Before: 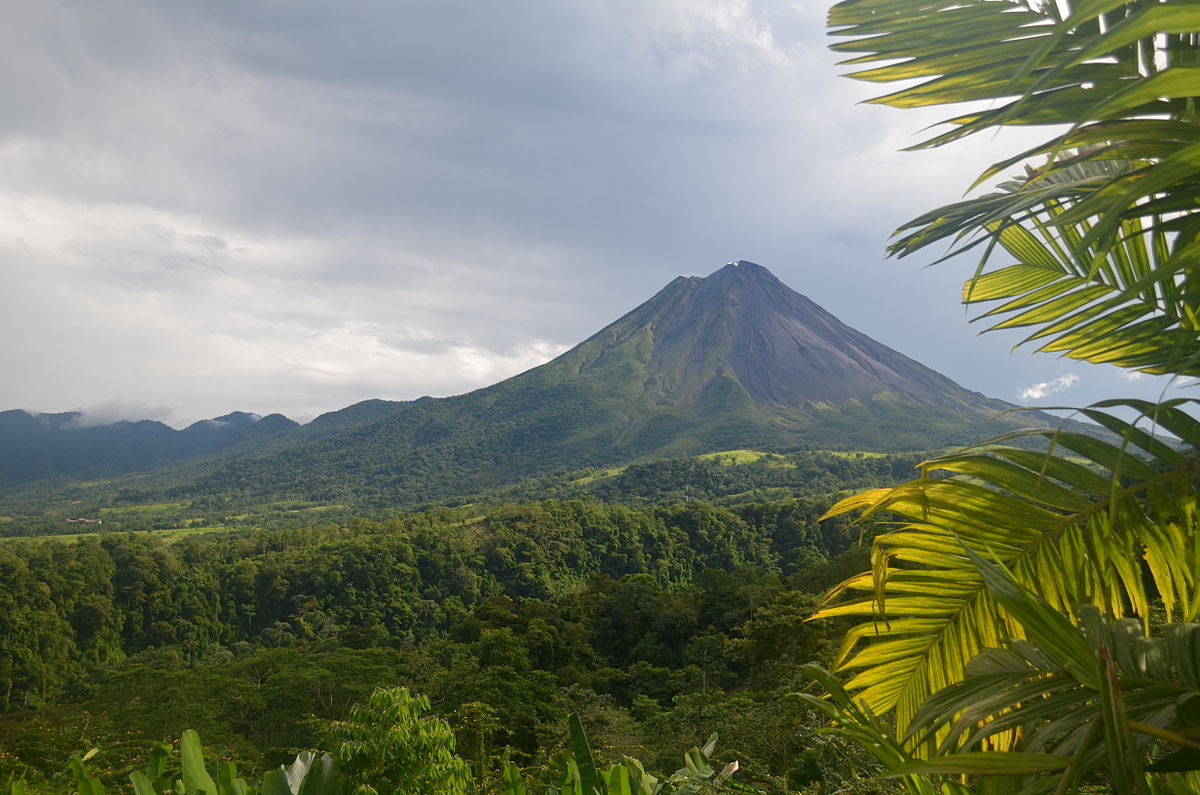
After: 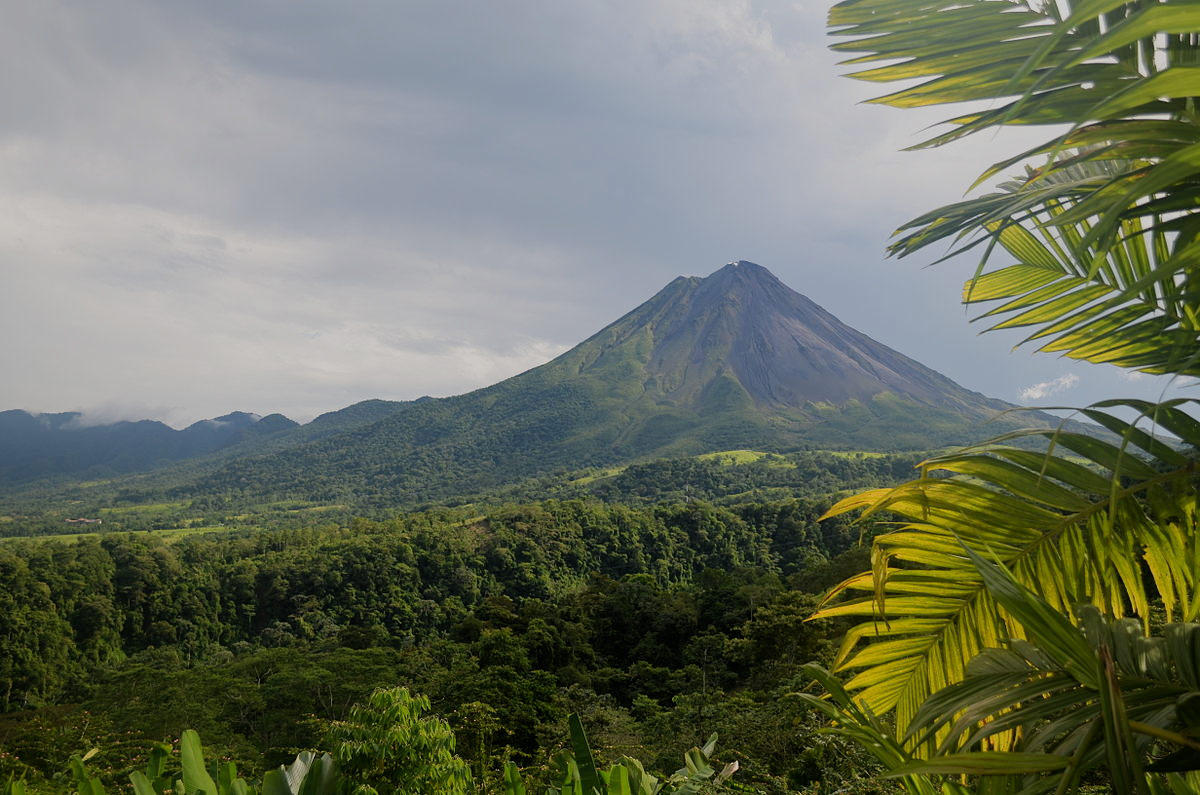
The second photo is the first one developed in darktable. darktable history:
filmic rgb: black relative exposure -6.82 EV, white relative exposure 5.89 EV, hardness 2.71
